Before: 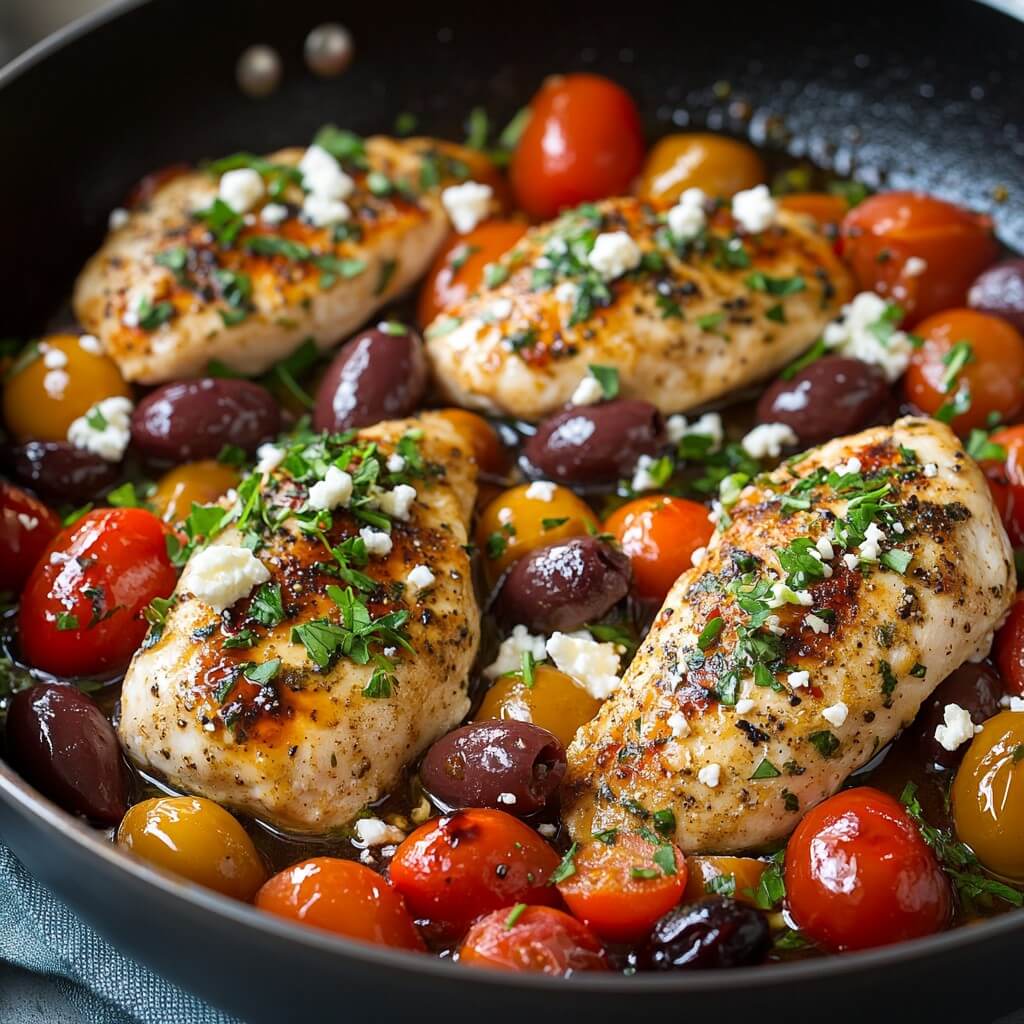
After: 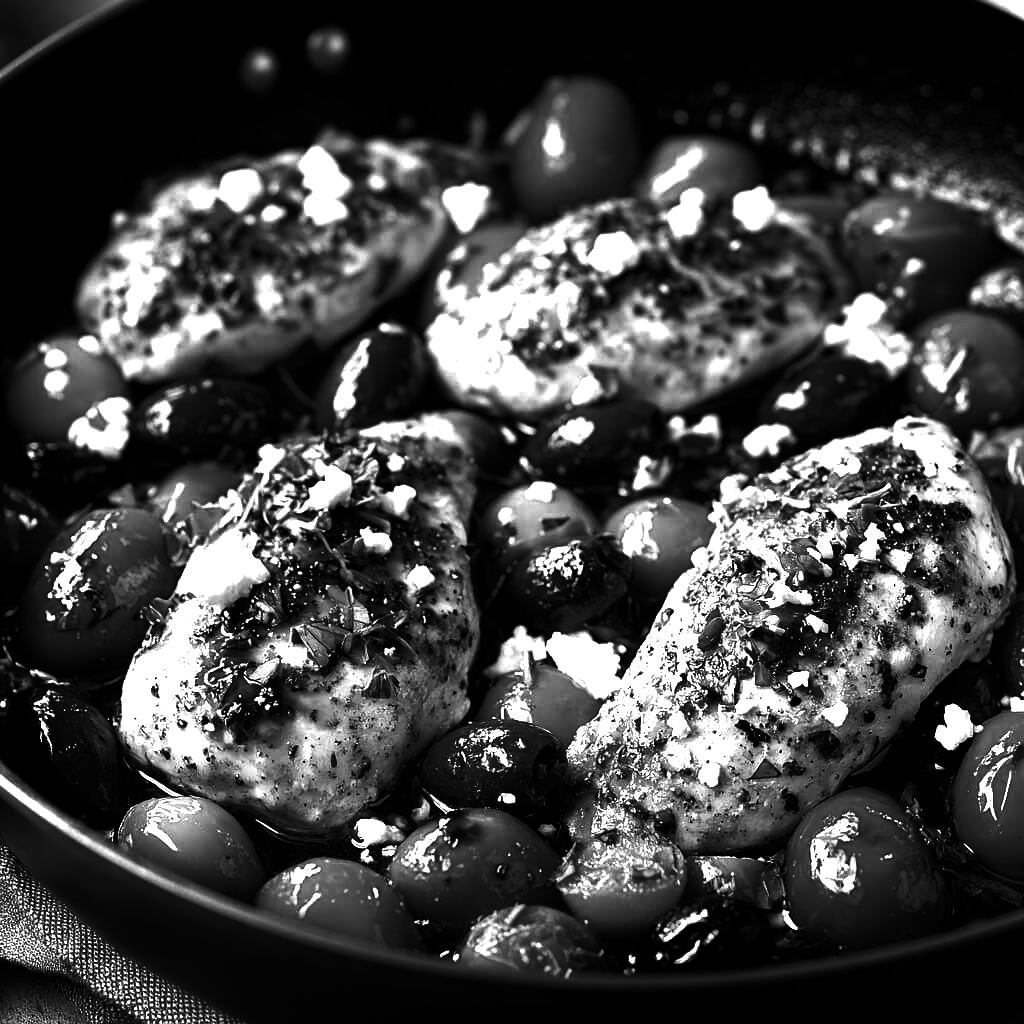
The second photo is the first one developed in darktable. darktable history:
contrast brightness saturation: contrast 0.02, brightness -1, saturation -1
exposure: black level correction 0, exposure 1 EV, compensate exposure bias true, compensate highlight preservation false
